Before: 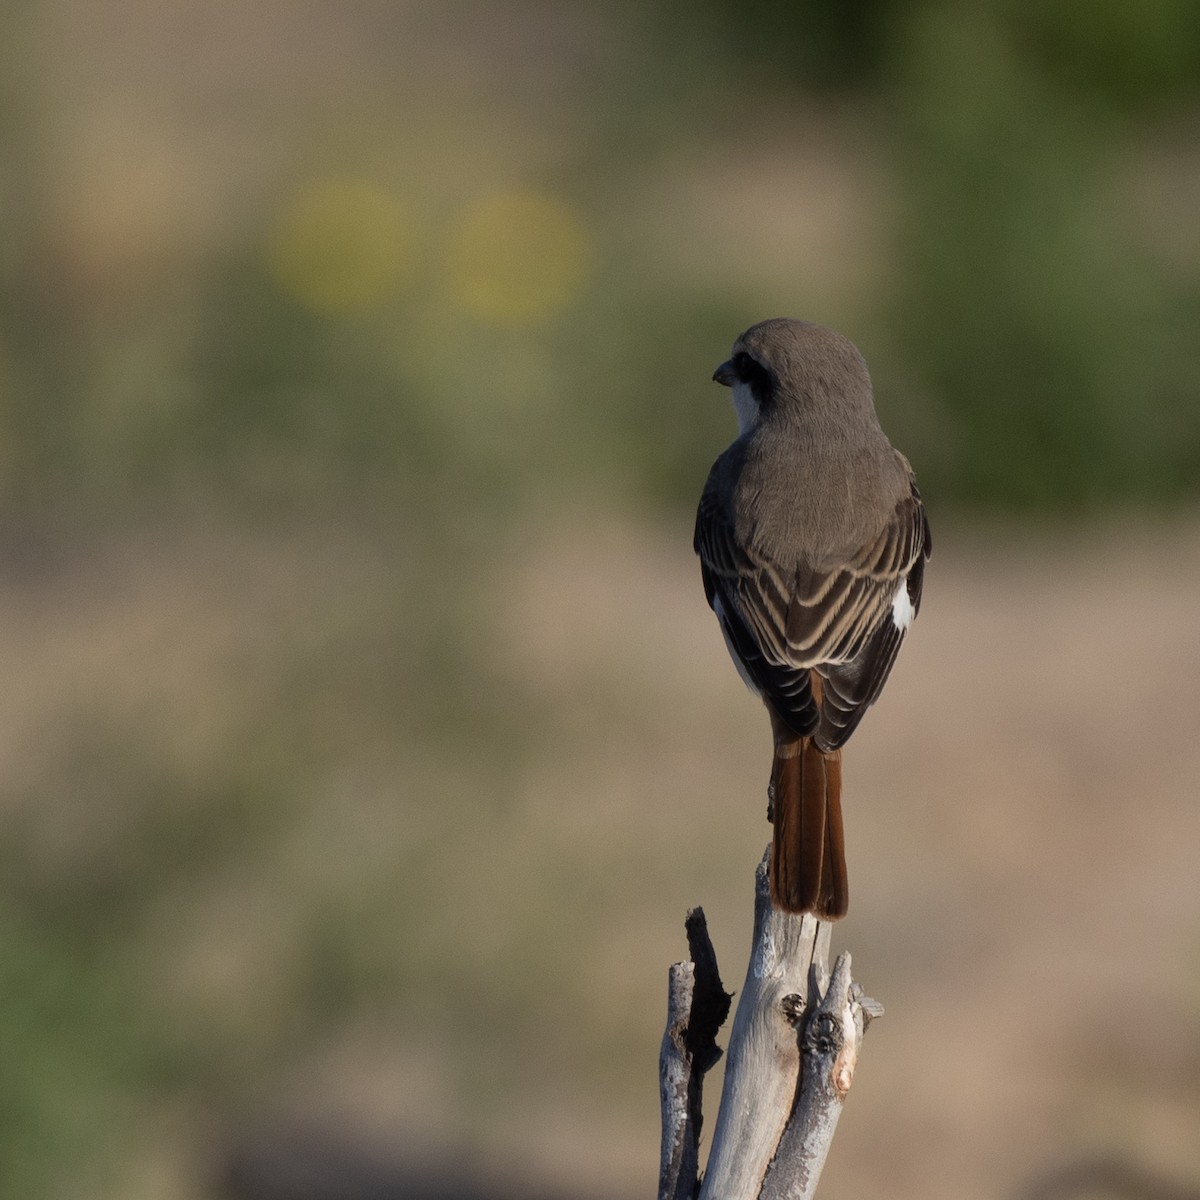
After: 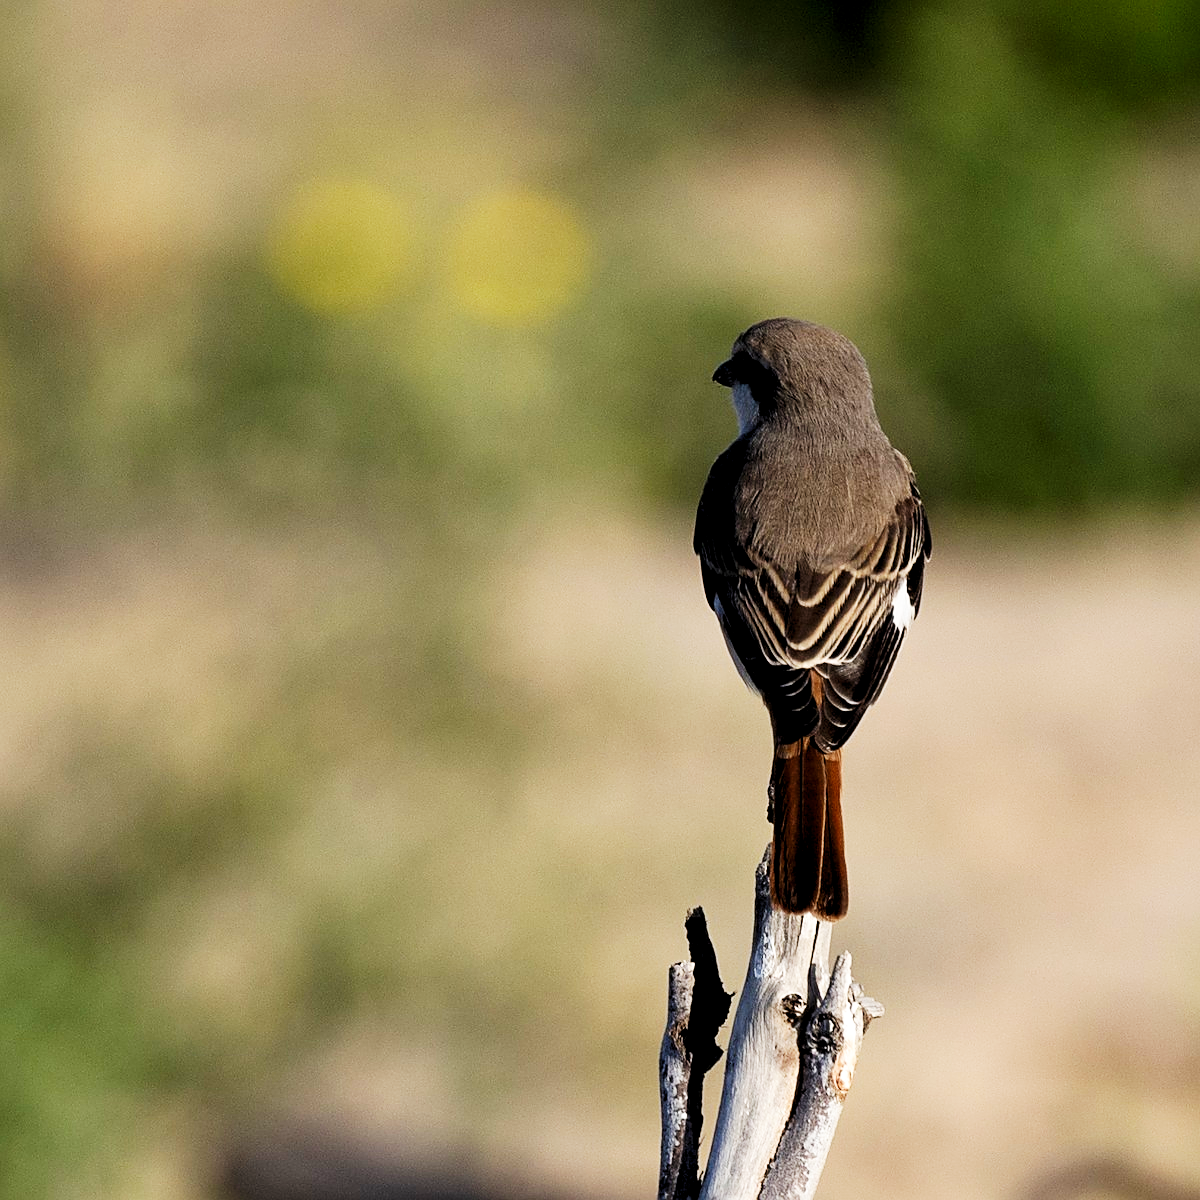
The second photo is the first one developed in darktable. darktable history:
base curve: curves: ch0 [(0, 0) (0.007, 0.004) (0.027, 0.03) (0.046, 0.07) (0.207, 0.54) (0.442, 0.872) (0.673, 0.972) (1, 1)], preserve colors none
levels: levels [0.026, 0.507, 0.987]
exposure: black level correction 0.006, exposure -0.225 EV, compensate highlight preservation false
sharpen: on, module defaults
